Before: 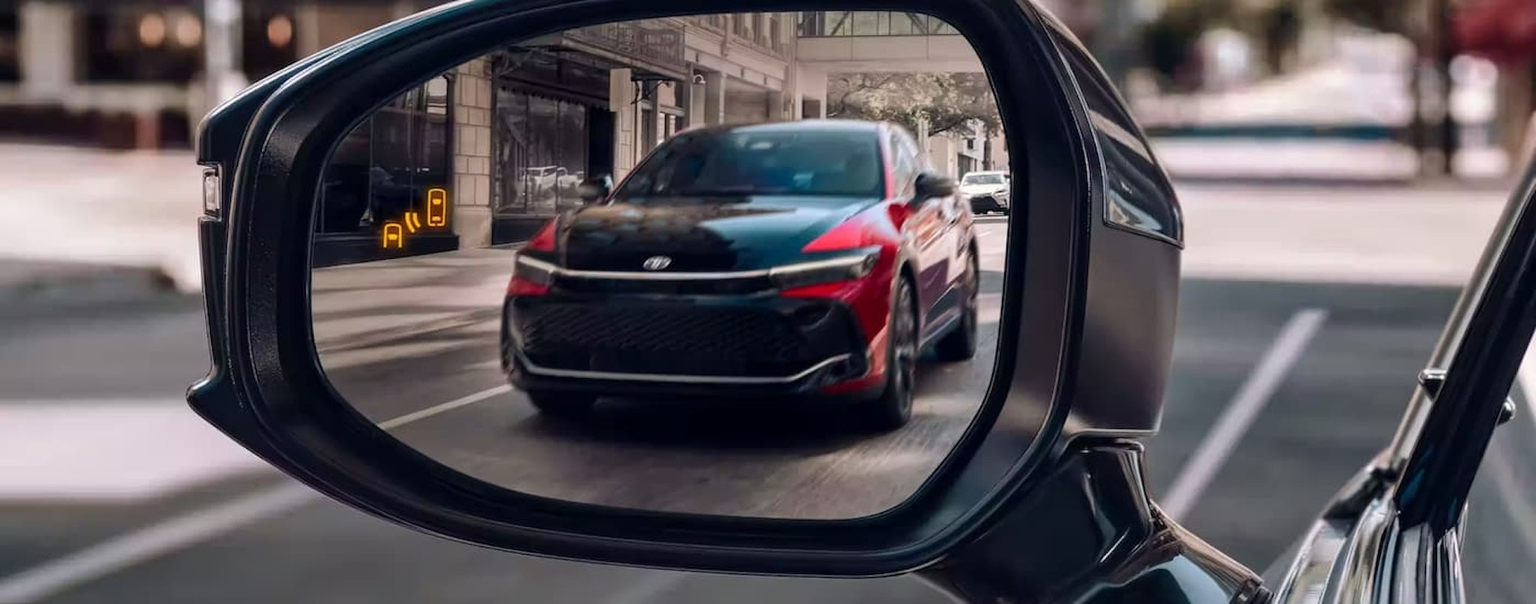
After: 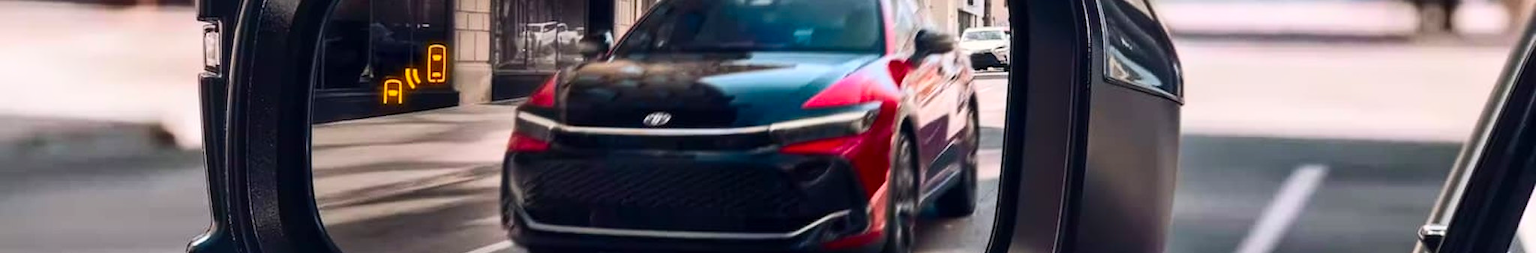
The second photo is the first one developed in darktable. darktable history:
contrast brightness saturation: contrast 0.227, brightness 0.106, saturation 0.286
crop and rotate: top 23.87%, bottom 34.067%
